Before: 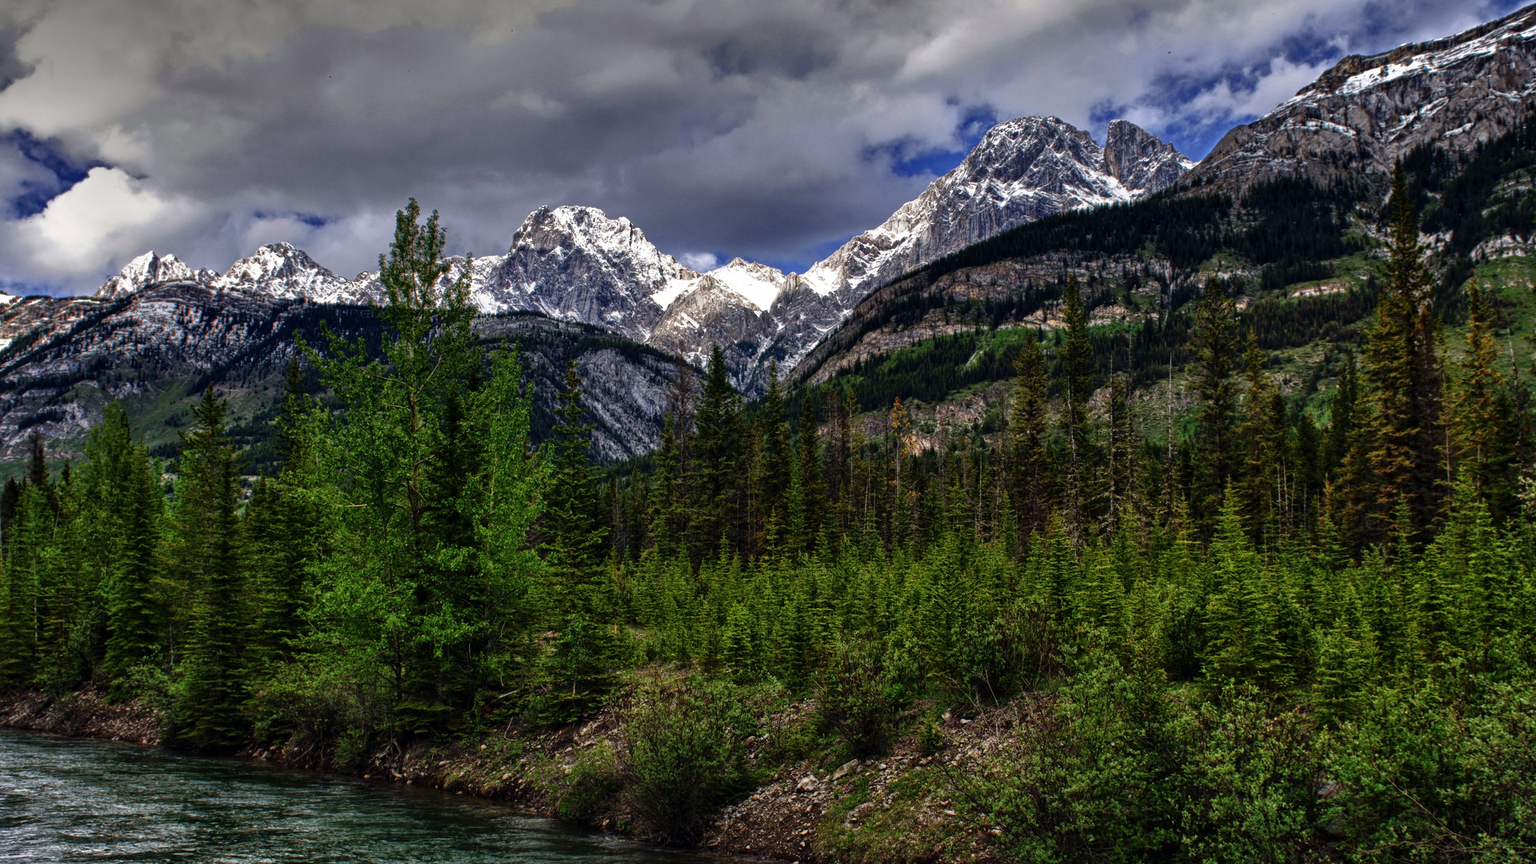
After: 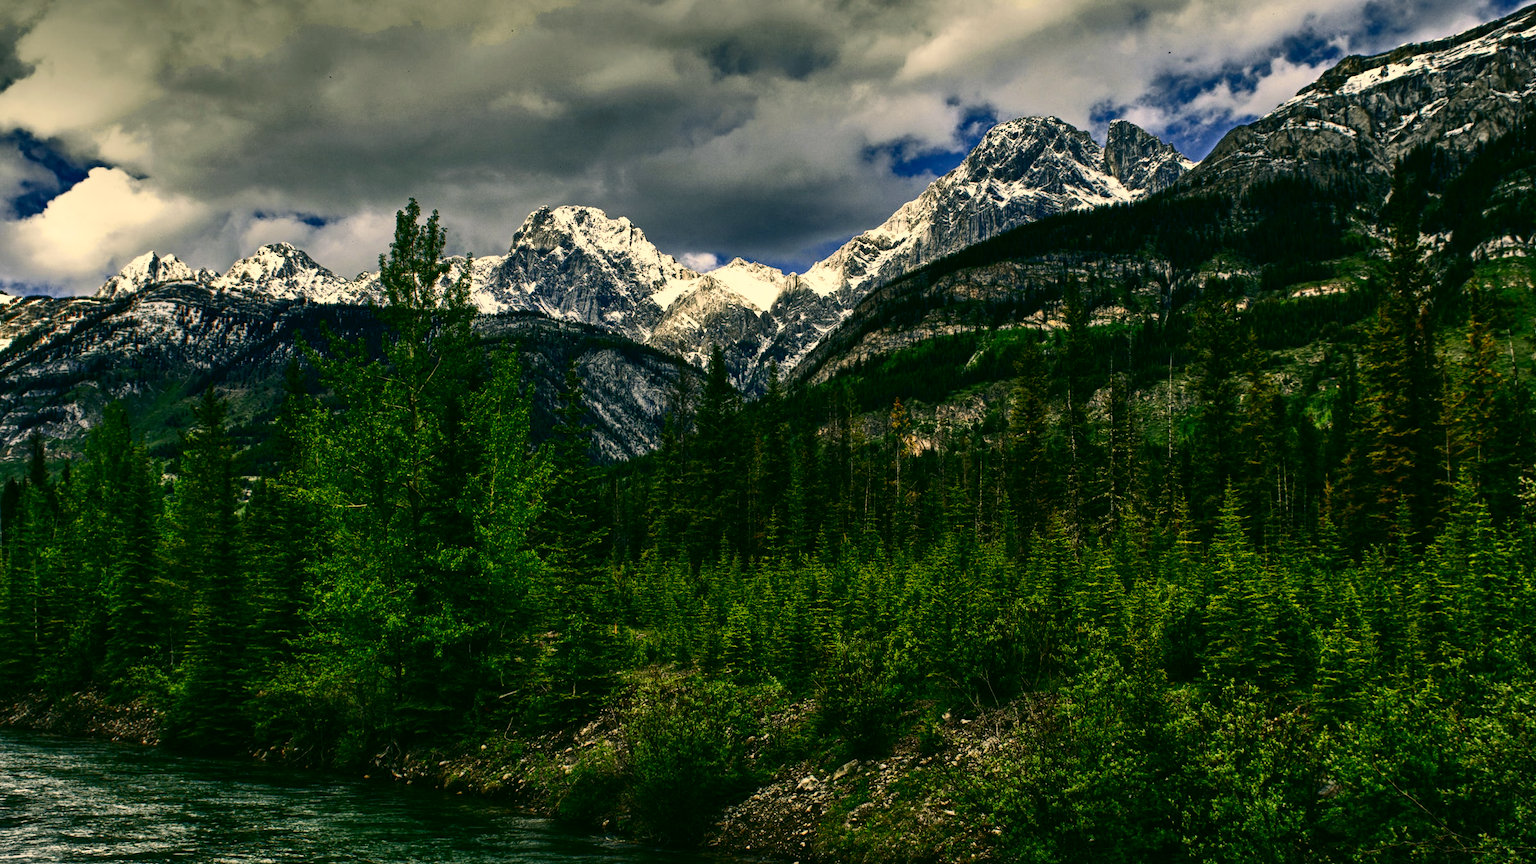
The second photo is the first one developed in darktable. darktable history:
color correction: highlights a* 5.05, highlights b* 24.47, shadows a* -15.64, shadows b* 3.97
contrast brightness saturation: contrast 0.27
